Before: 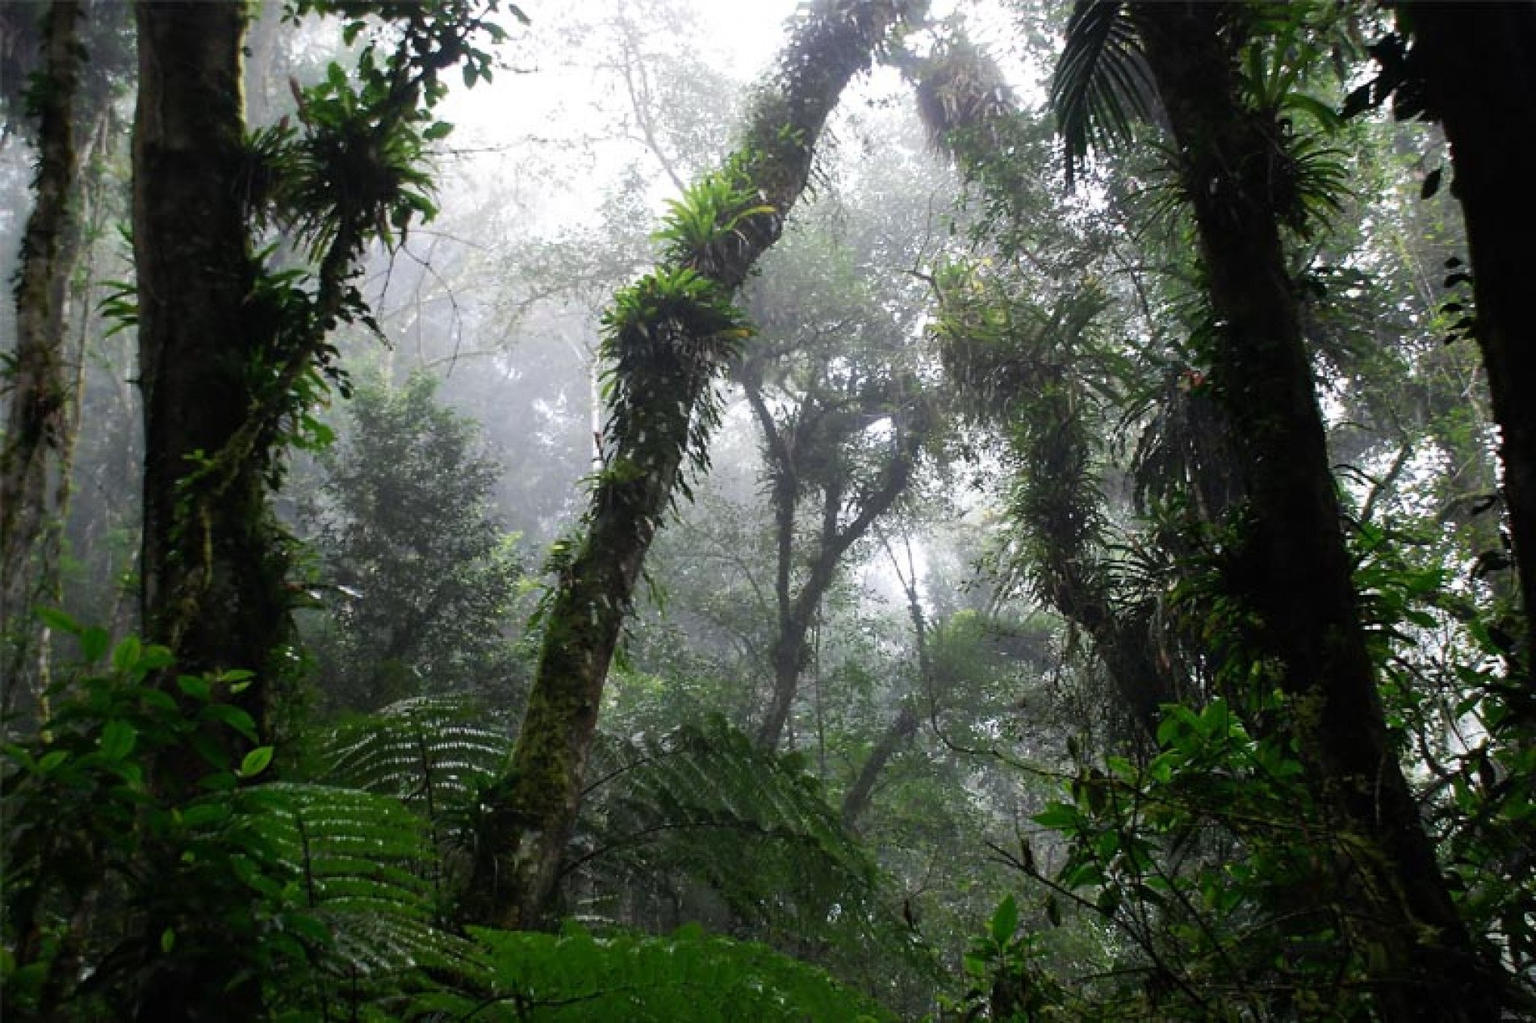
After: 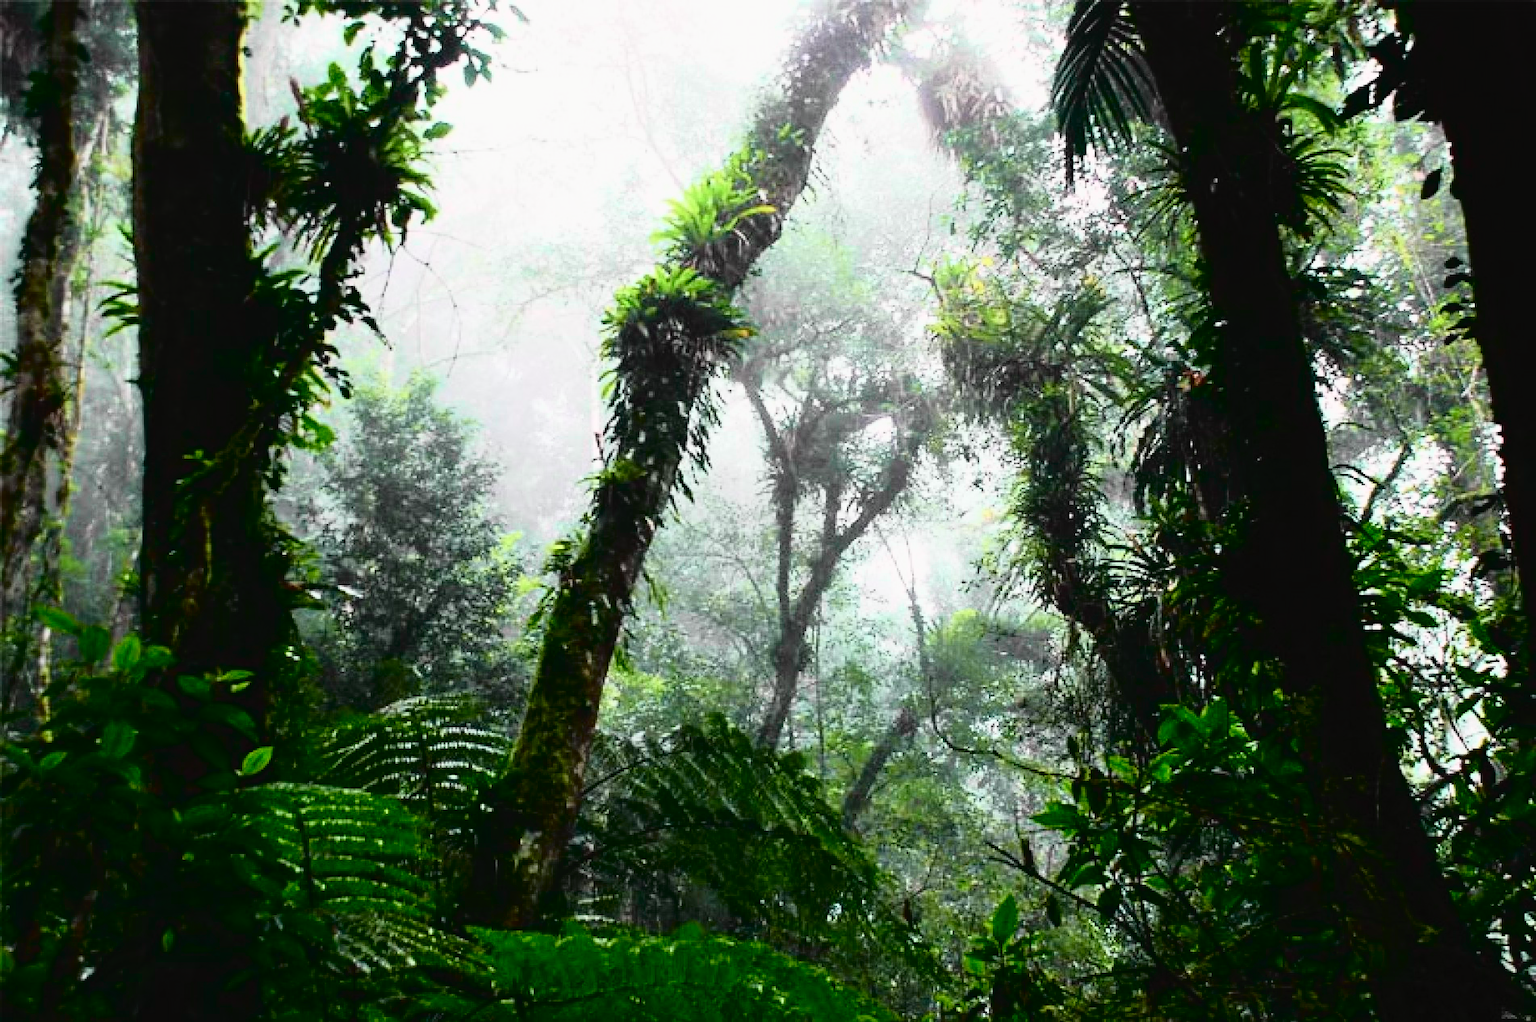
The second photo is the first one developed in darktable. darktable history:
contrast brightness saturation: contrast 0.2, brightness 0.16, saturation 0.22
tone curve: curves: ch0 [(0, 0.022) (0.177, 0.086) (0.392, 0.438) (0.704, 0.844) (0.858, 0.938) (1, 0.981)]; ch1 [(0, 0) (0.402, 0.36) (0.476, 0.456) (0.498, 0.497) (0.518, 0.521) (0.58, 0.598) (0.619, 0.65) (0.692, 0.737) (1, 1)]; ch2 [(0, 0) (0.415, 0.438) (0.483, 0.499) (0.503, 0.503) (0.526, 0.532) (0.563, 0.604) (0.626, 0.697) (0.699, 0.753) (0.997, 0.858)], color space Lab, independent channels
